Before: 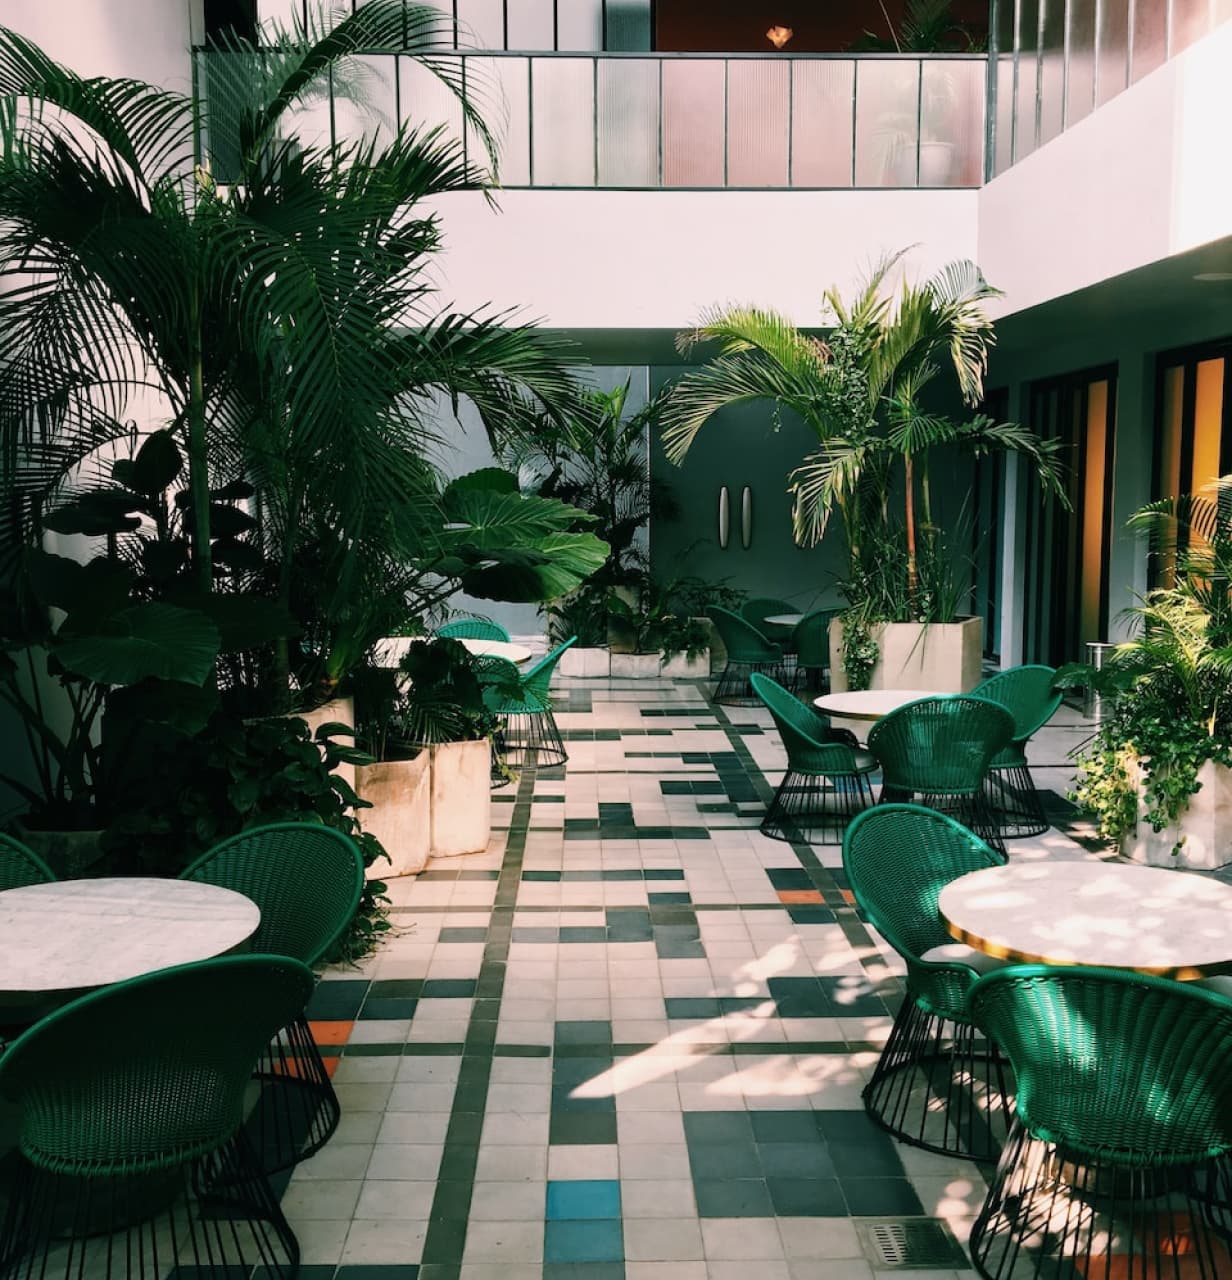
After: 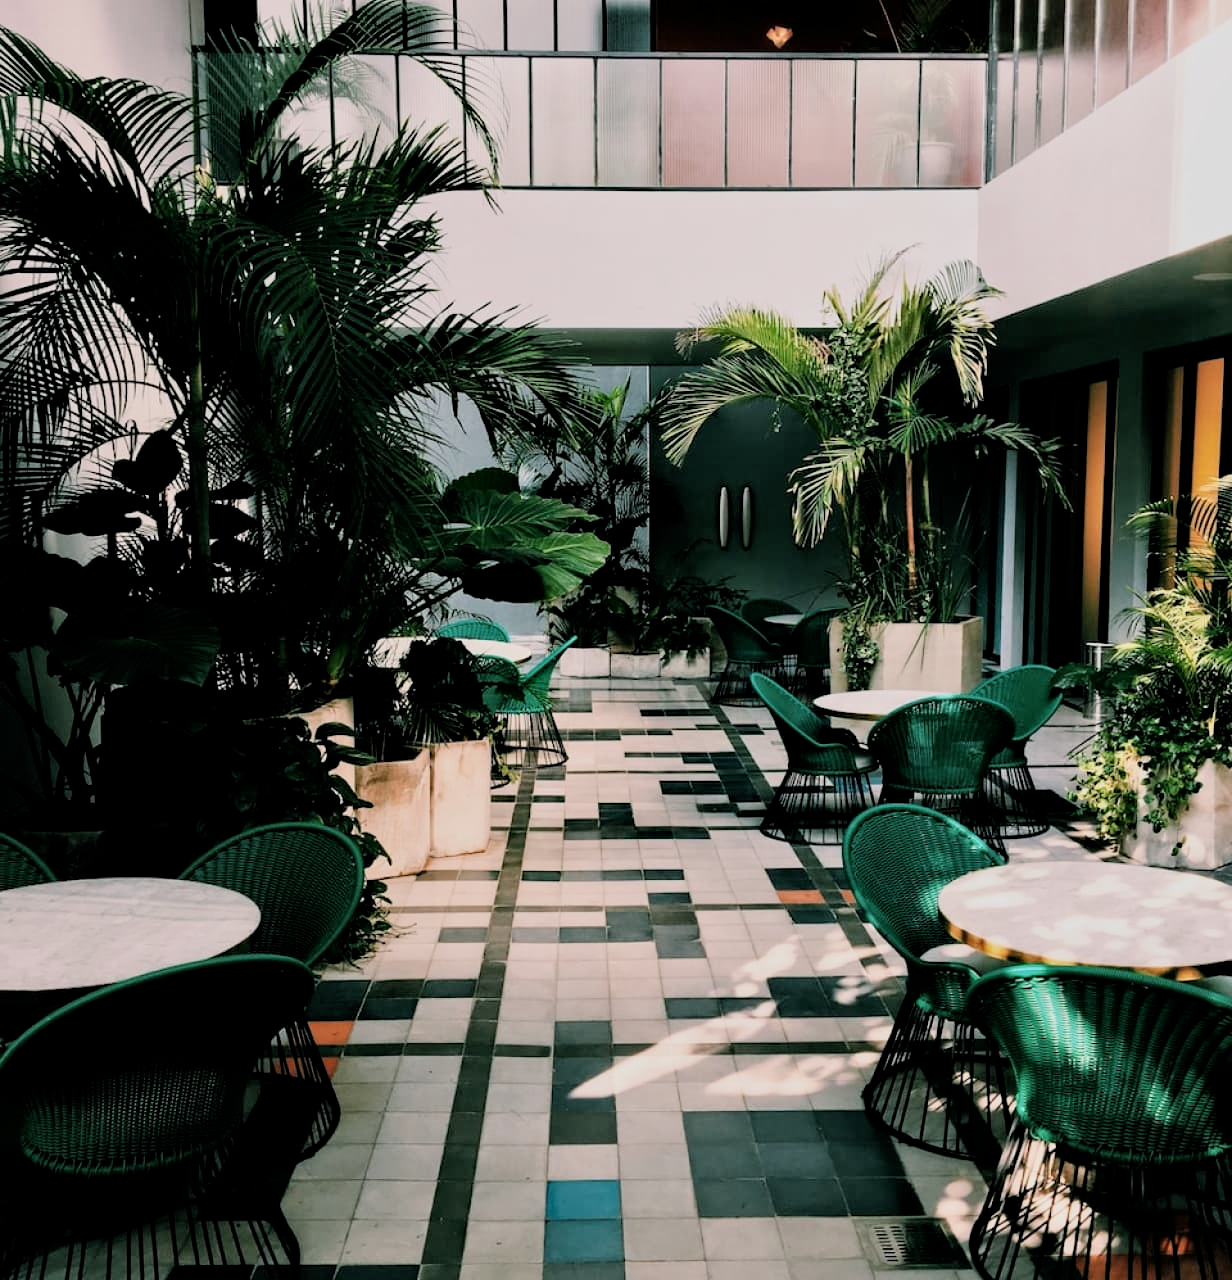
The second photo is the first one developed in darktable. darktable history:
filmic rgb: black relative exposure -7.77 EV, white relative exposure 4.44 EV, target black luminance 0%, hardness 3.76, latitude 50.79%, contrast 1.073, highlights saturation mix 8.7%, shadows ↔ highlights balance -0.213%
contrast equalizer: y [[0.535, 0.543, 0.548, 0.548, 0.542, 0.532], [0.5 ×6], [0.5 ×6], [0 ×6], [0 ×6]]
